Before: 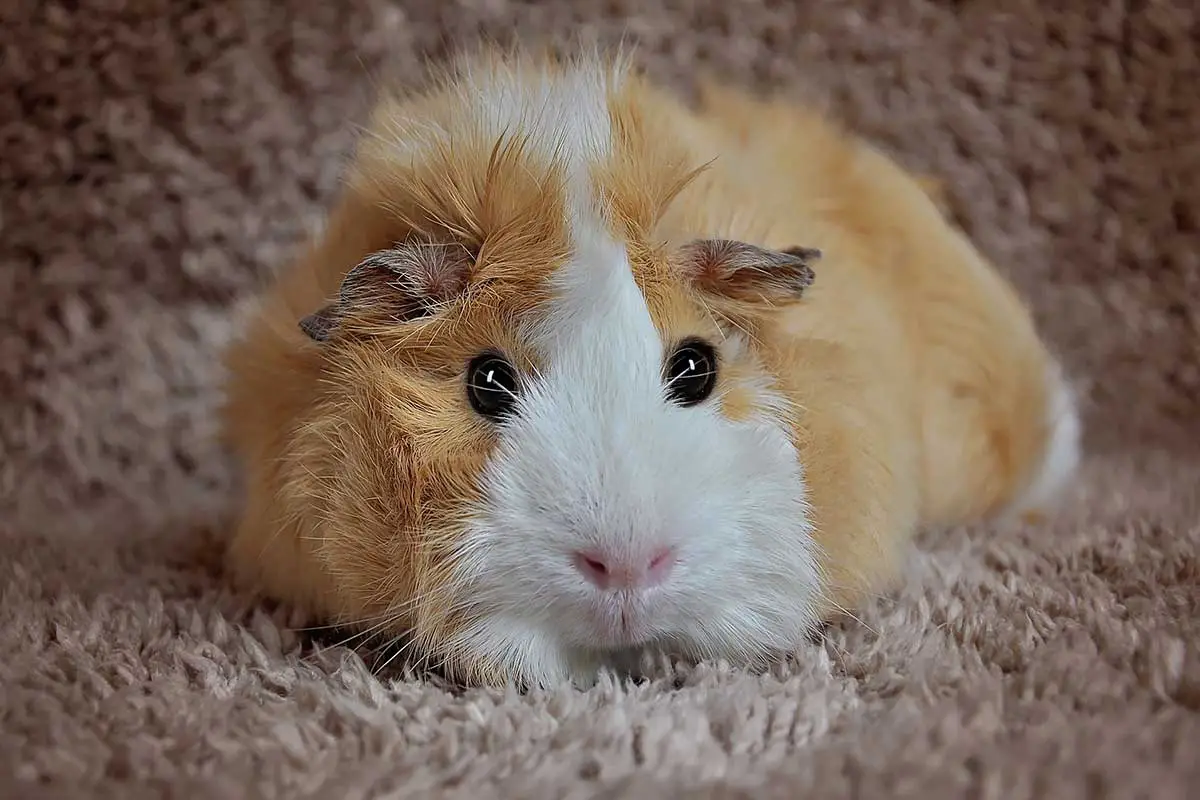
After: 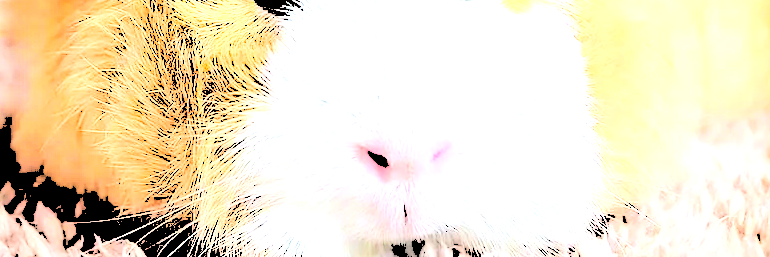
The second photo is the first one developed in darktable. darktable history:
crop: left 18.173%, top 50.922%, right 17.635%, bottom 16.864%
levels: levels [0.246, 0.256, 0.506]
